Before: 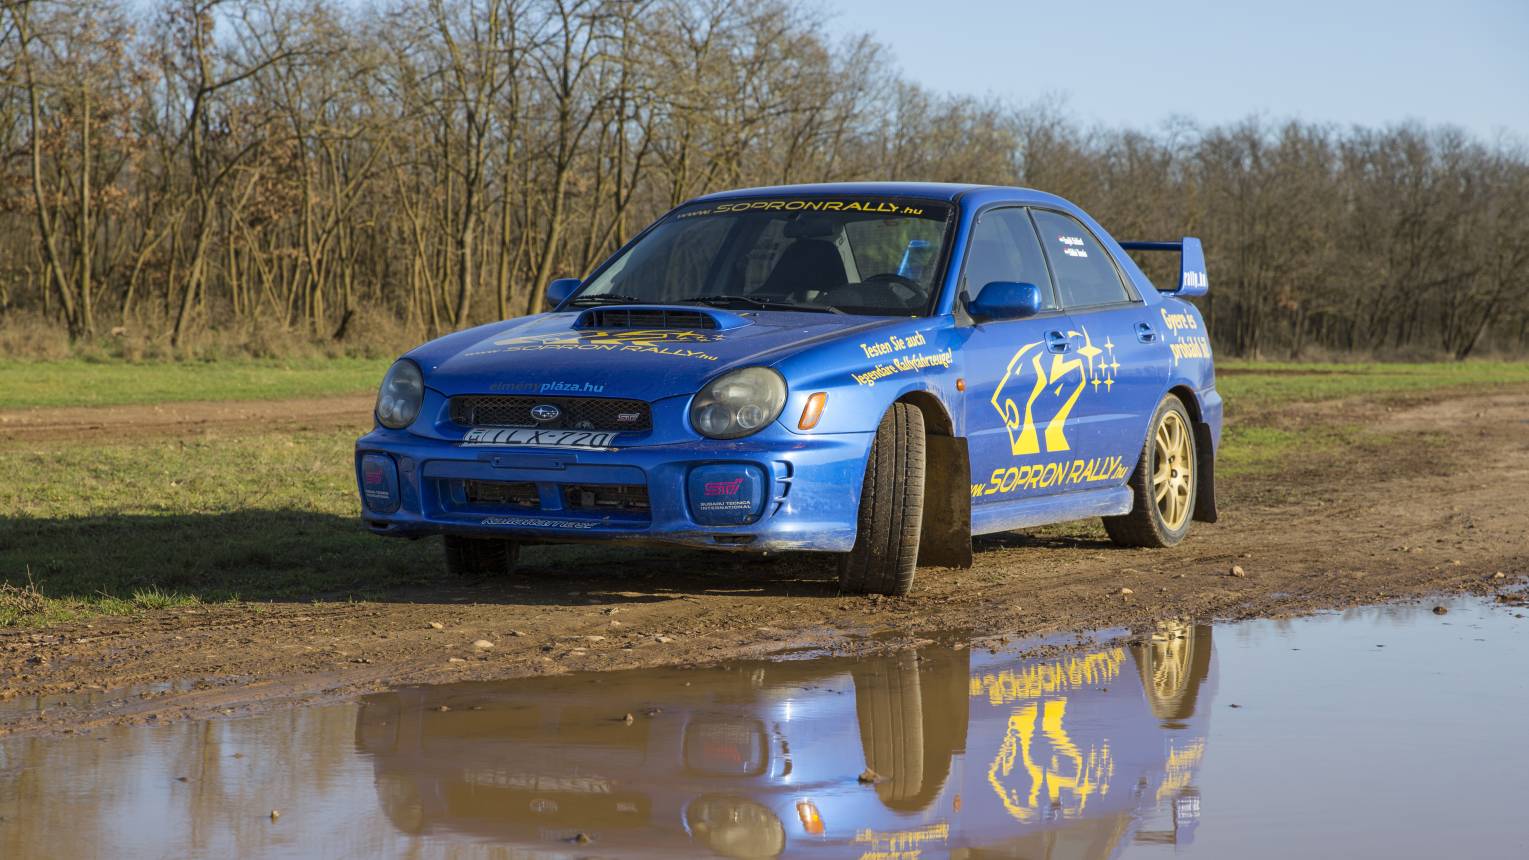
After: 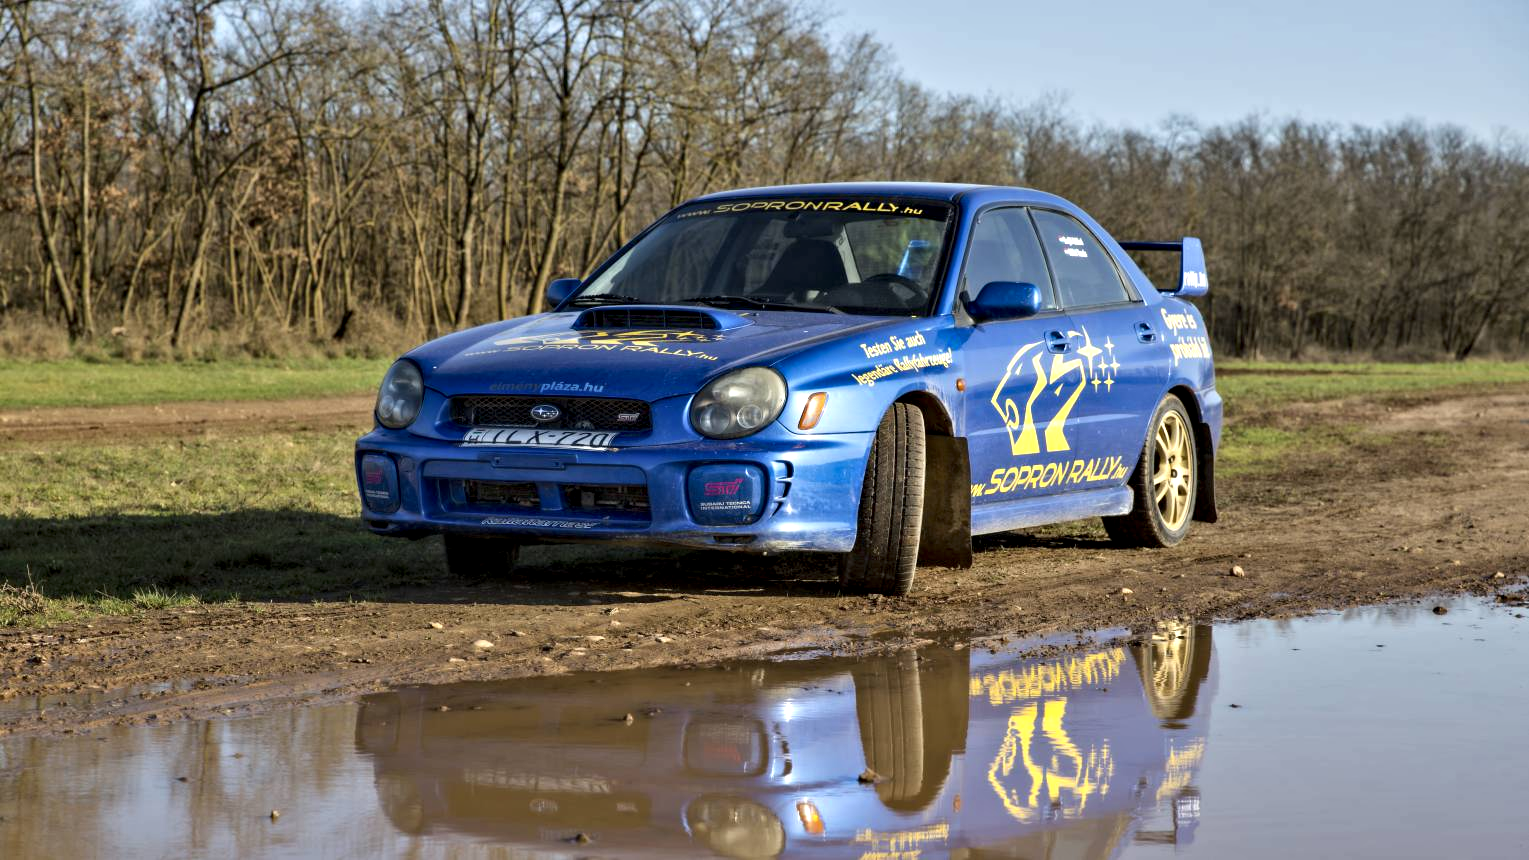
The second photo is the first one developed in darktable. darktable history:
contrast equalizer: y [[0.511, 0.558, 0.631, 0.632, 0.559, 0.512], [0.5 ×6], [0.507, 0.559, 0.627, 0.644, 0.647, 0.647], [0 ×6], [0 ×6]]
